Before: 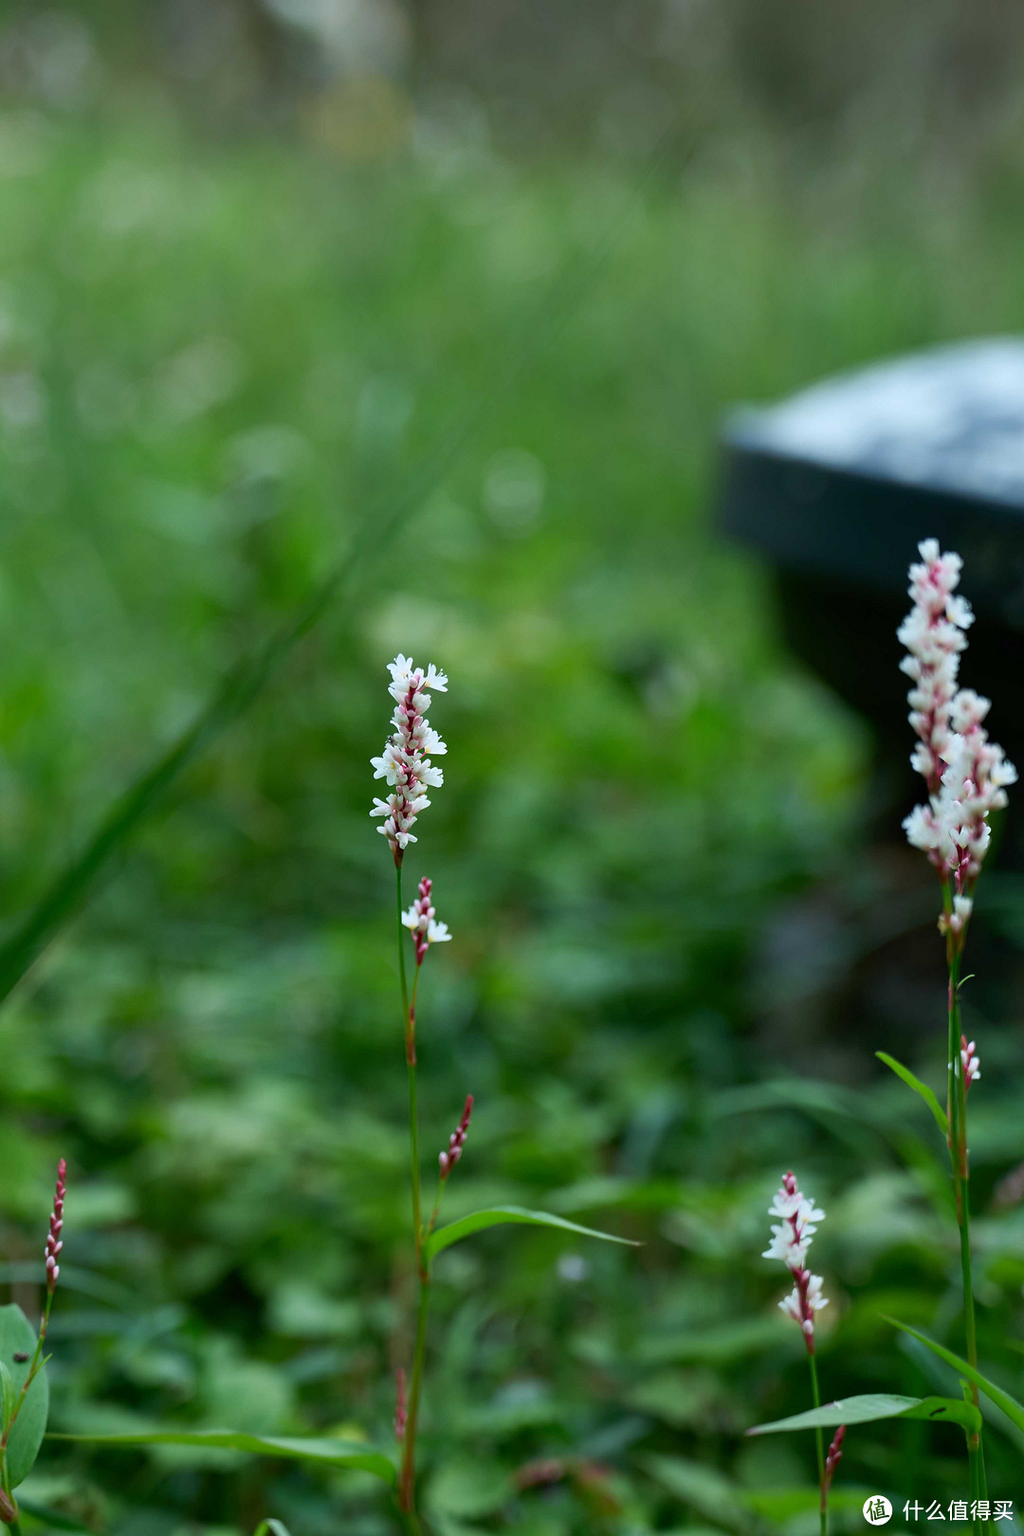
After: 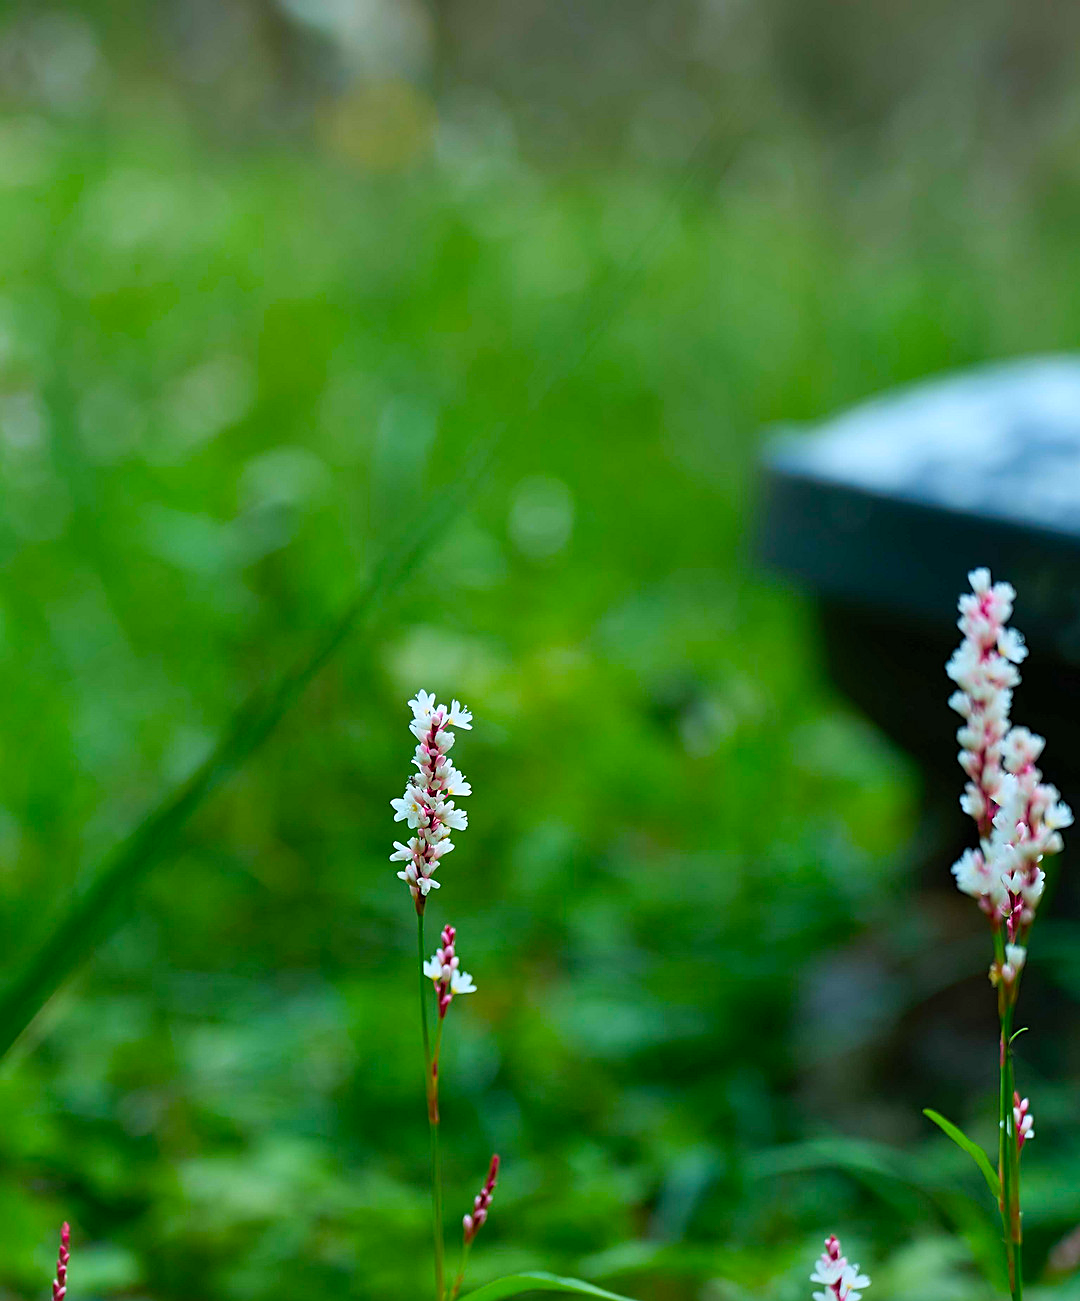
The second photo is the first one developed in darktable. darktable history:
sharpen: on, module defaults
contrast brightness saturation: contrast 0.03, brightness 0.06, saturation 0.13
crop: bottom 19.644%
color balance rgb: perceptual saturation grading › global saturation 30%, global vibrance 20%
